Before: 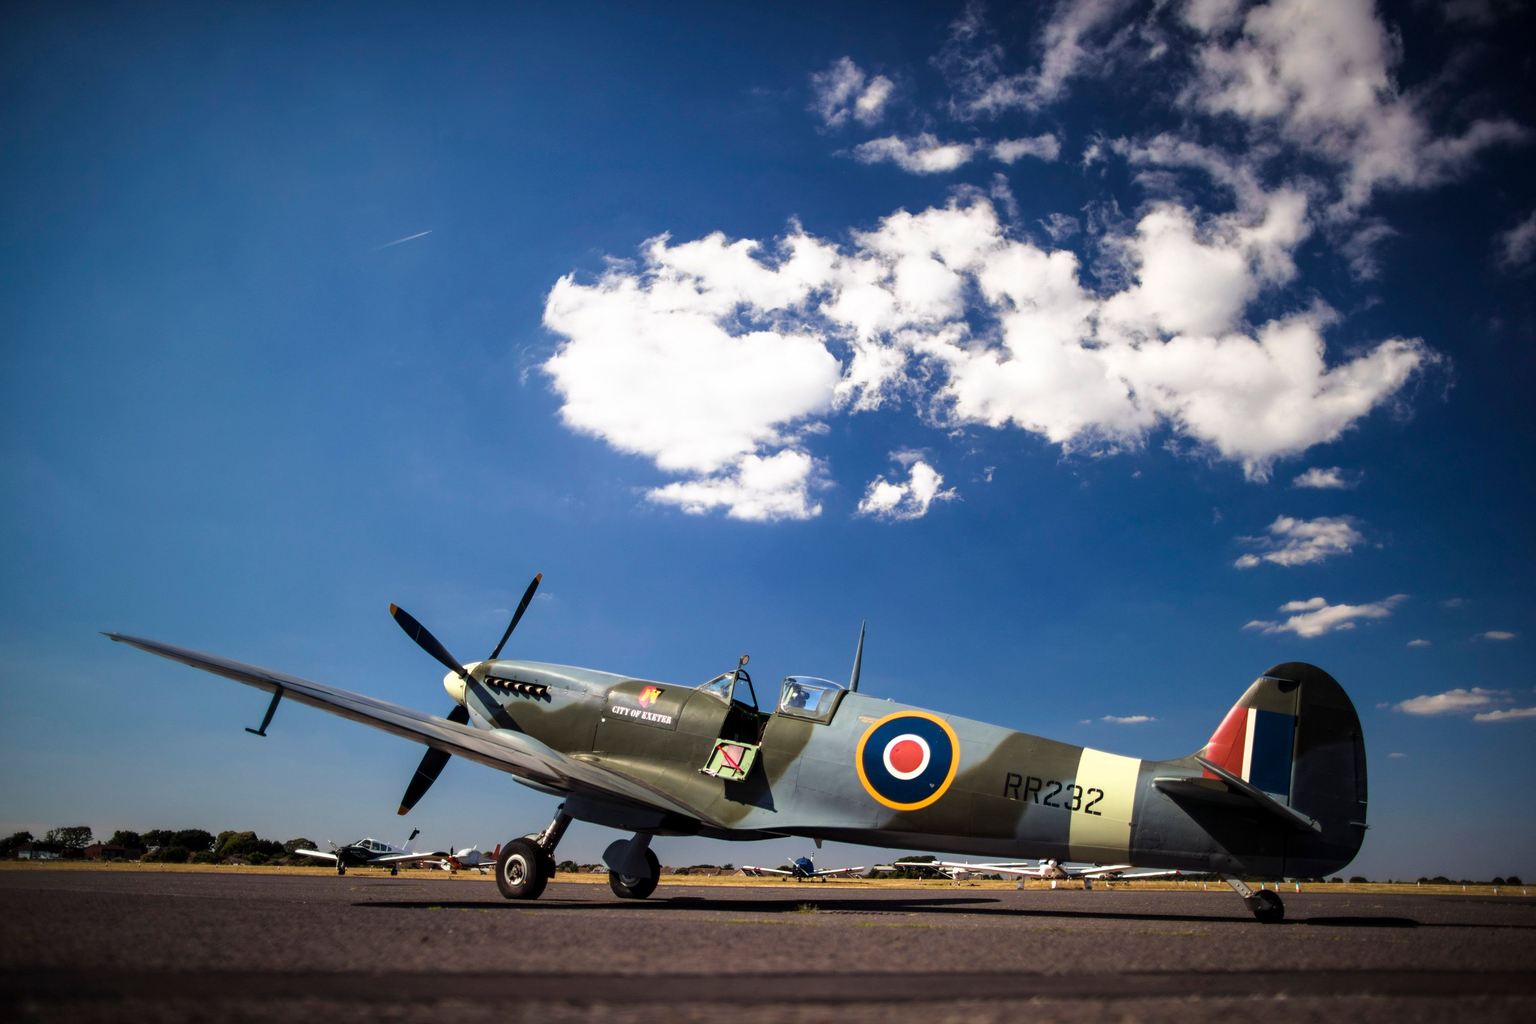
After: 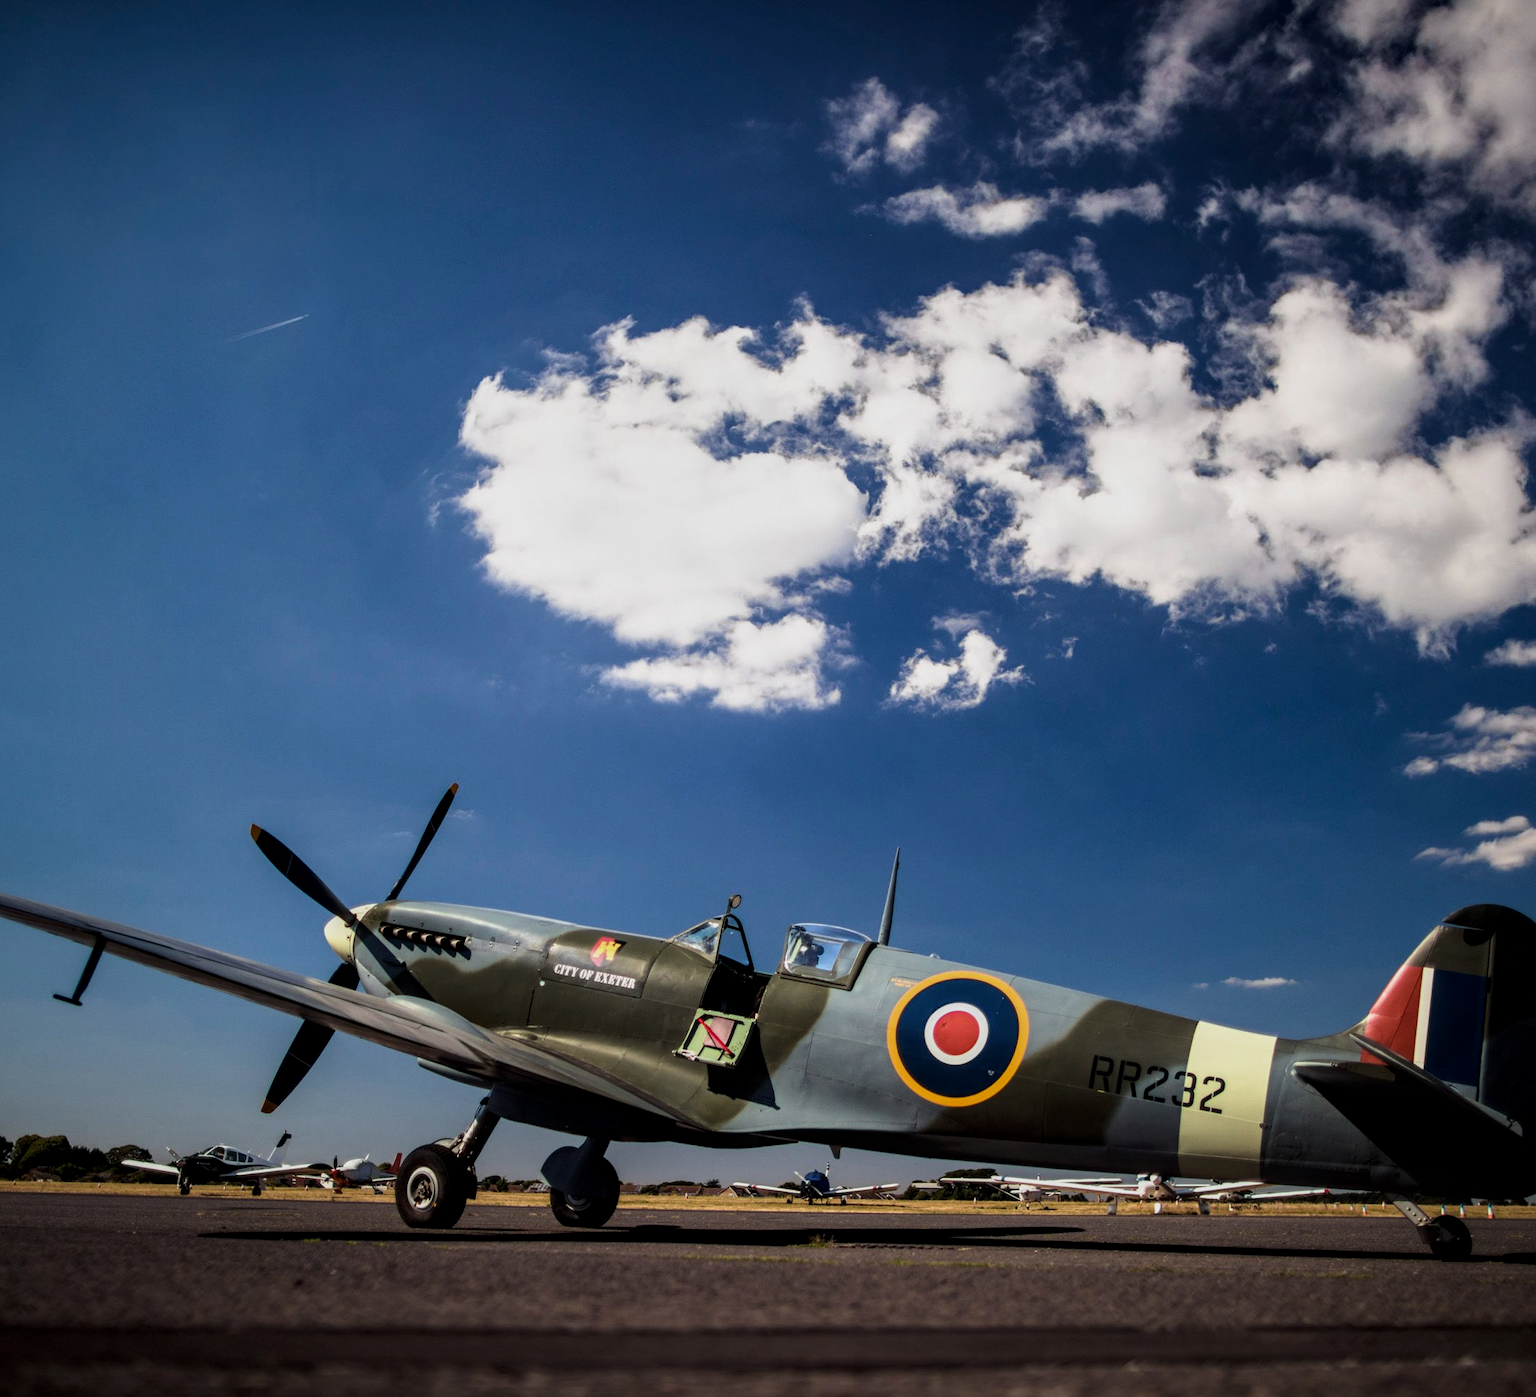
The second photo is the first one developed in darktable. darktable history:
crop: left 13.443%, right 13.31%
exposure: black level correction 0, exposure -0.721 EV, compensate highlight preservation false
local contrast: on, module defaults
tone equalizer: -8 EV -0.417 EV, -7 EV -0.389 EV, -6 EV -0.333 EV, -5 EV -0.222 EV, -3 EV 0.222 EV, -2 EV 0.333 EV, -1 EV 0.389 EV, +0 EV 0.417 EV, edges refinement/feathering 500, mask exposure compensation -1.57 EV, preserve details no
